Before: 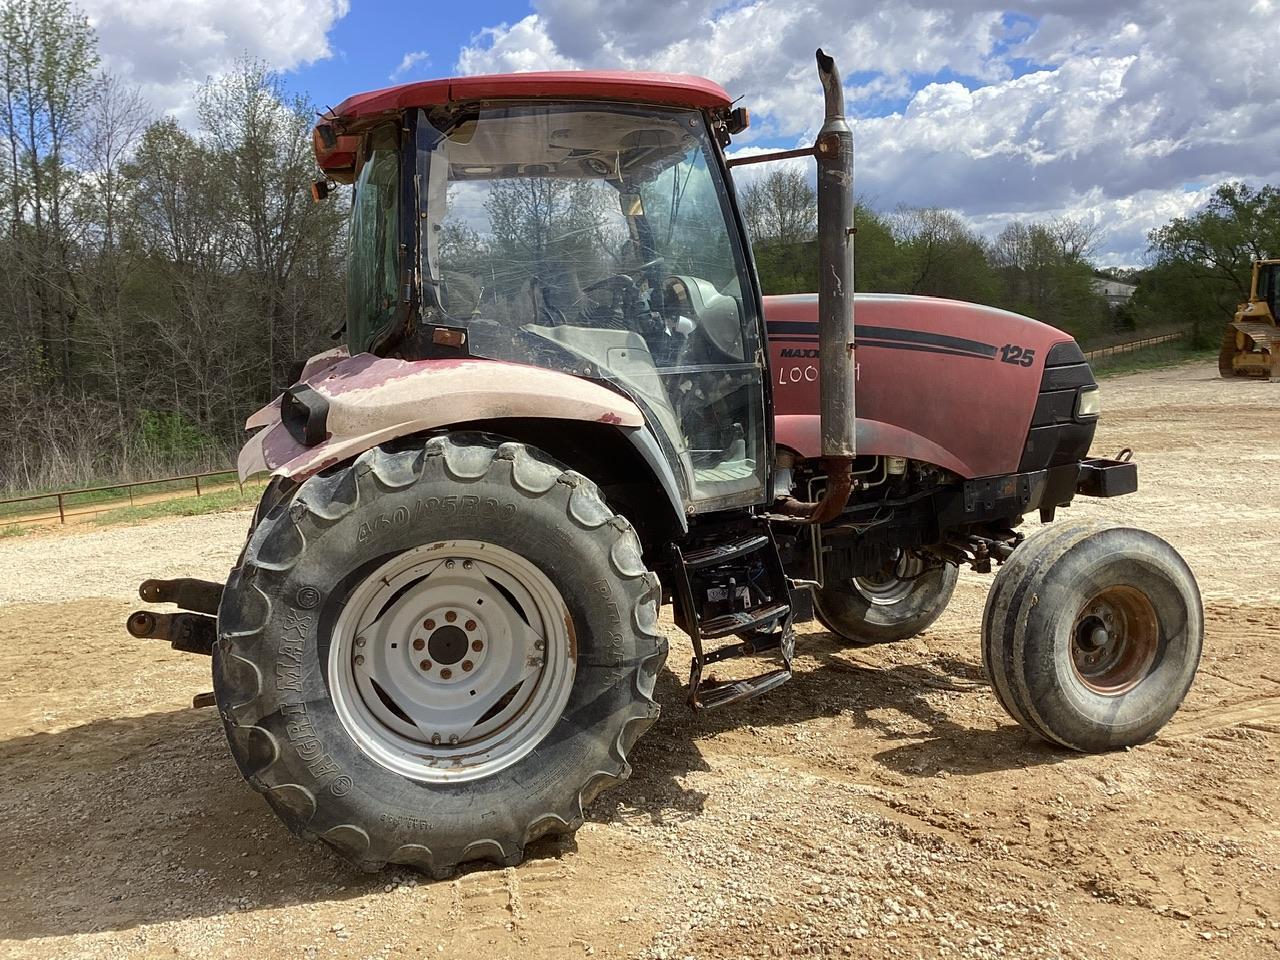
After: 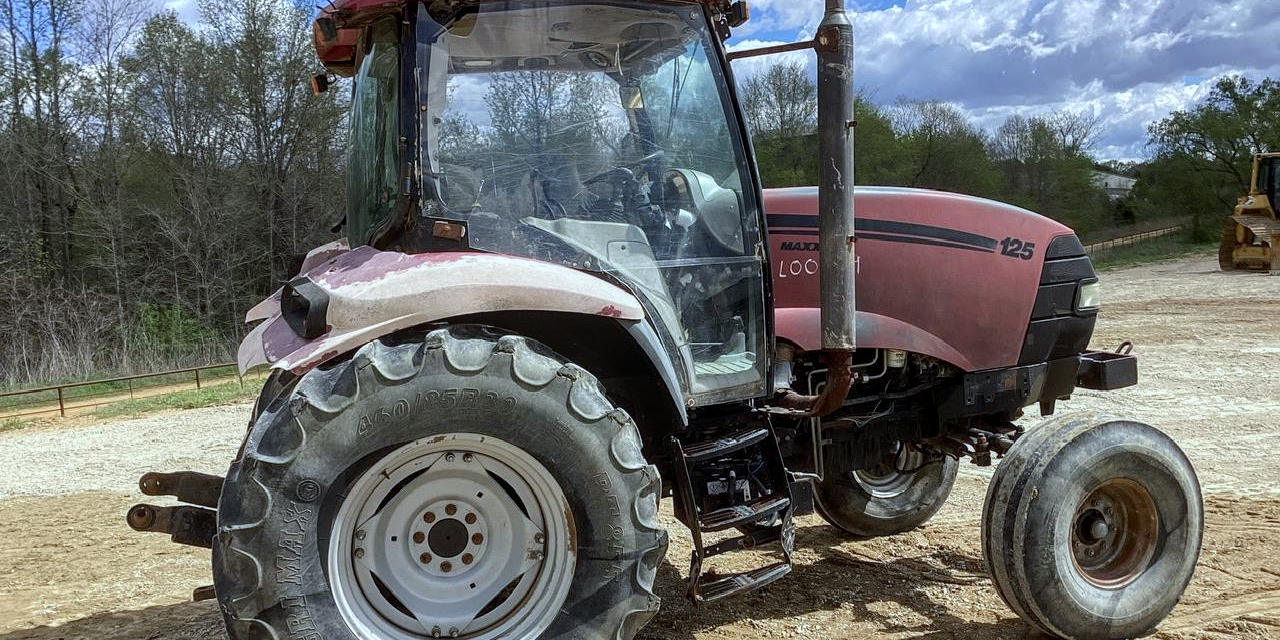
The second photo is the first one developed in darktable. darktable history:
white balance: red 0.924, blue 1.095
local contrast: on, module defaults
crop: top 11.166%, bottom 22.168%
